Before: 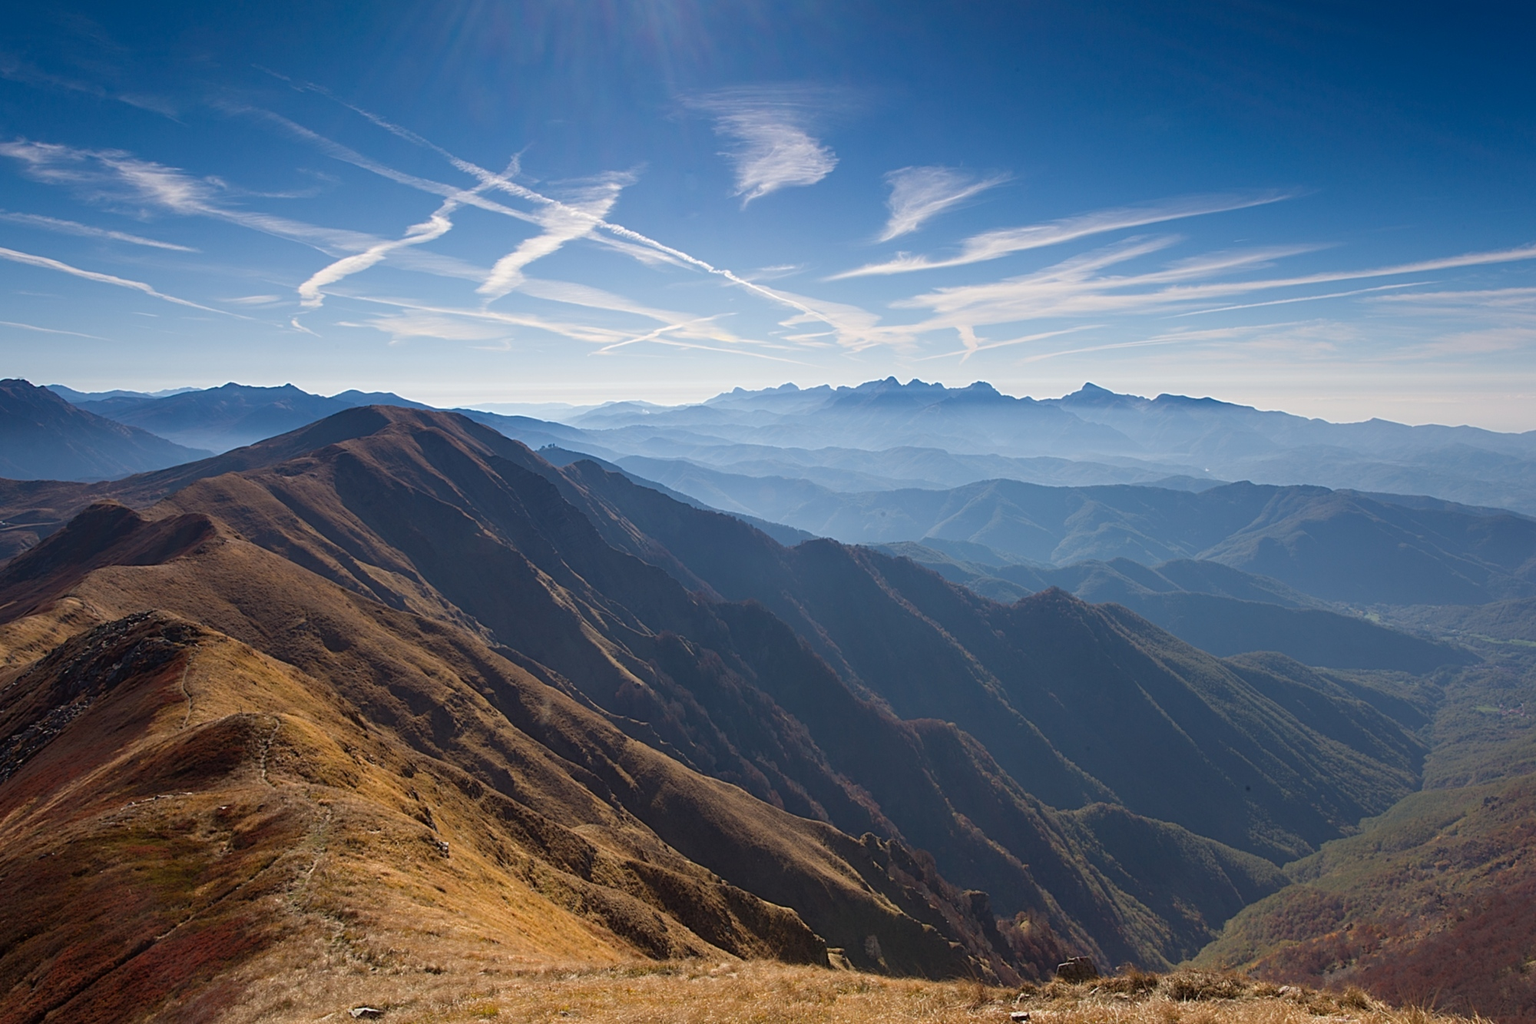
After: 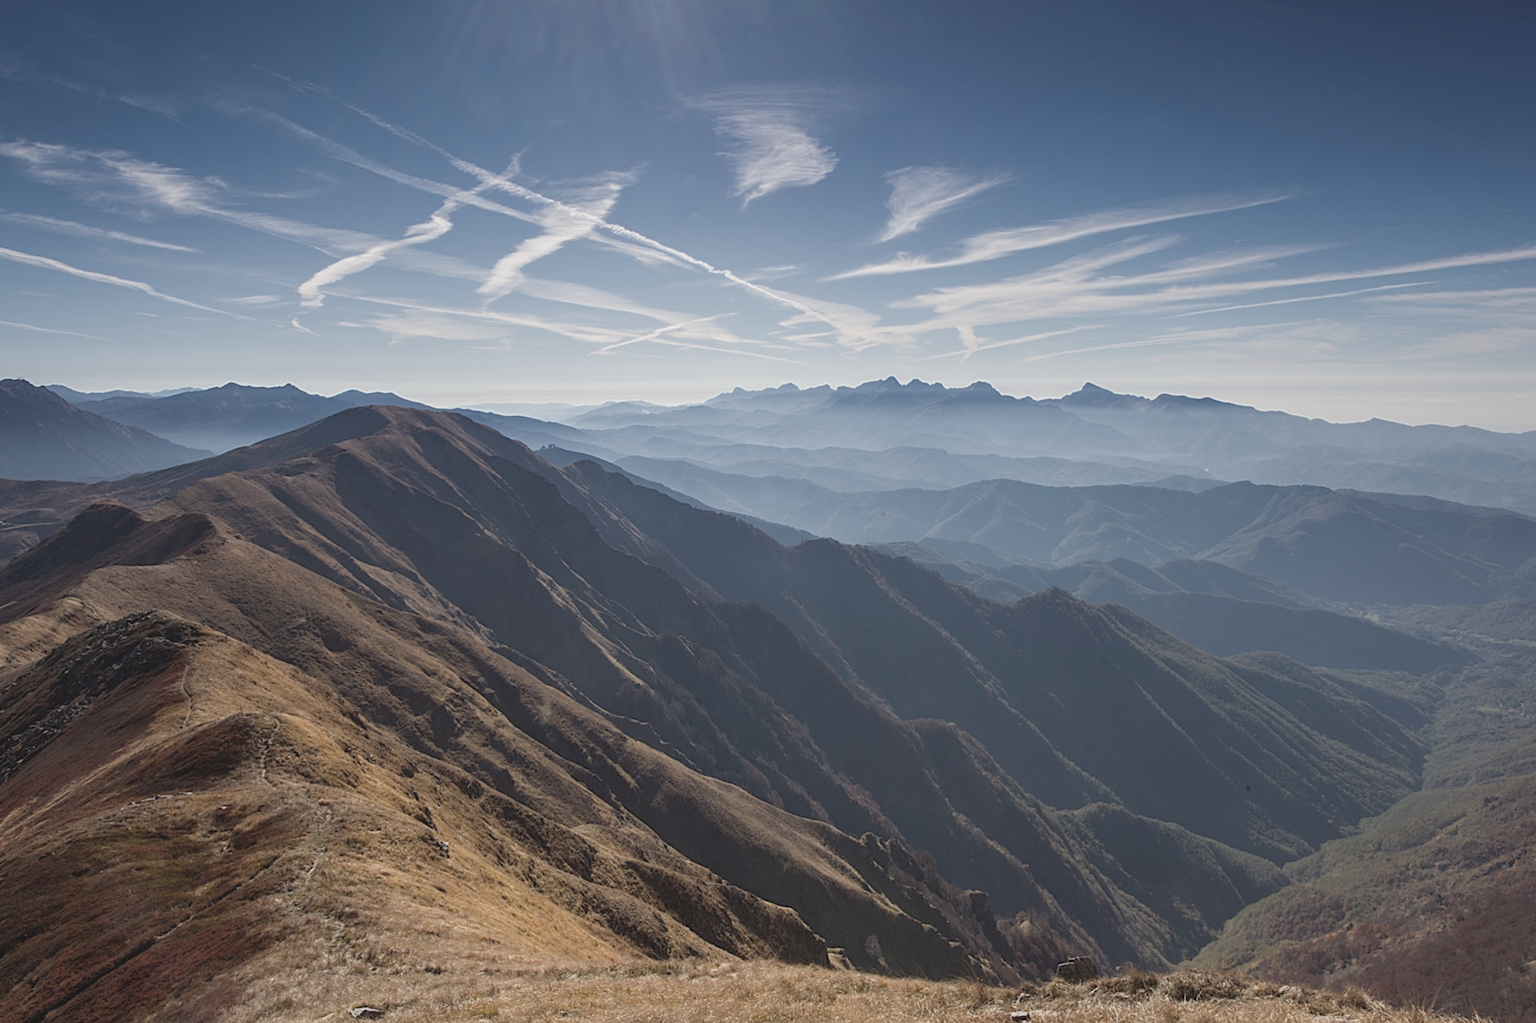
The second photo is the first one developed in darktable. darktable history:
local contrast: detail 130%
contrast brightness saturation: contrast -0.26, saturation -0.43
